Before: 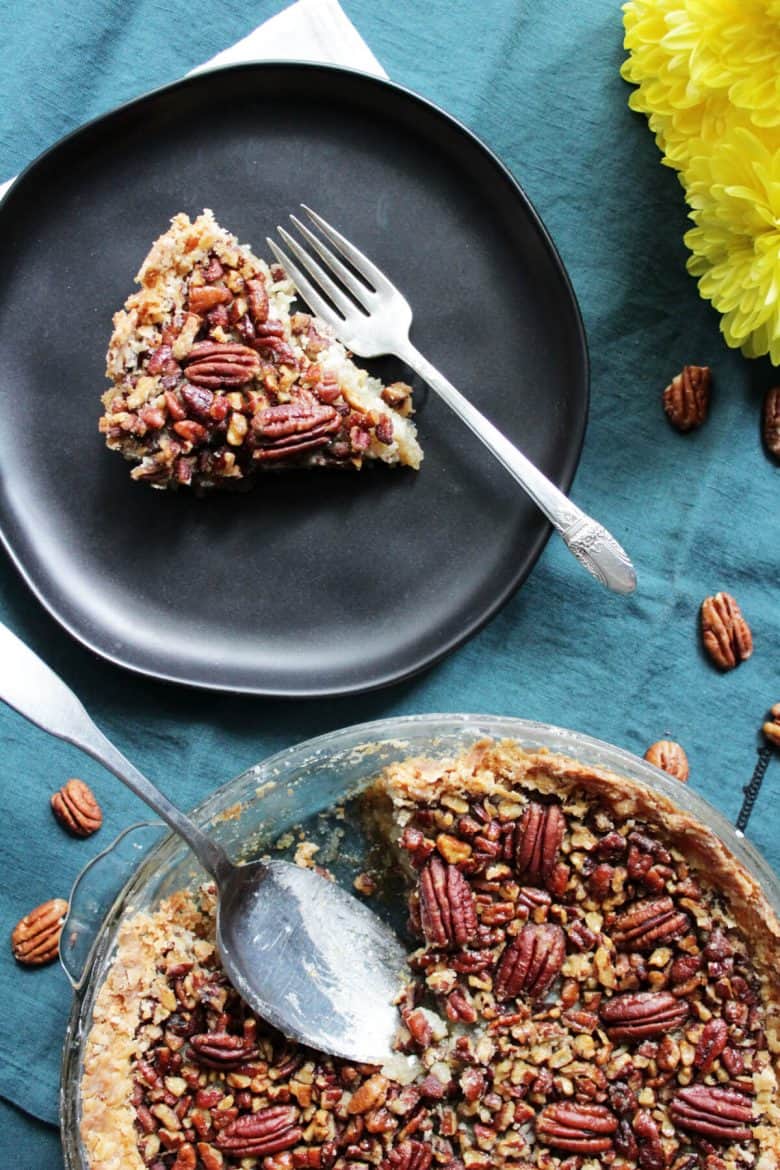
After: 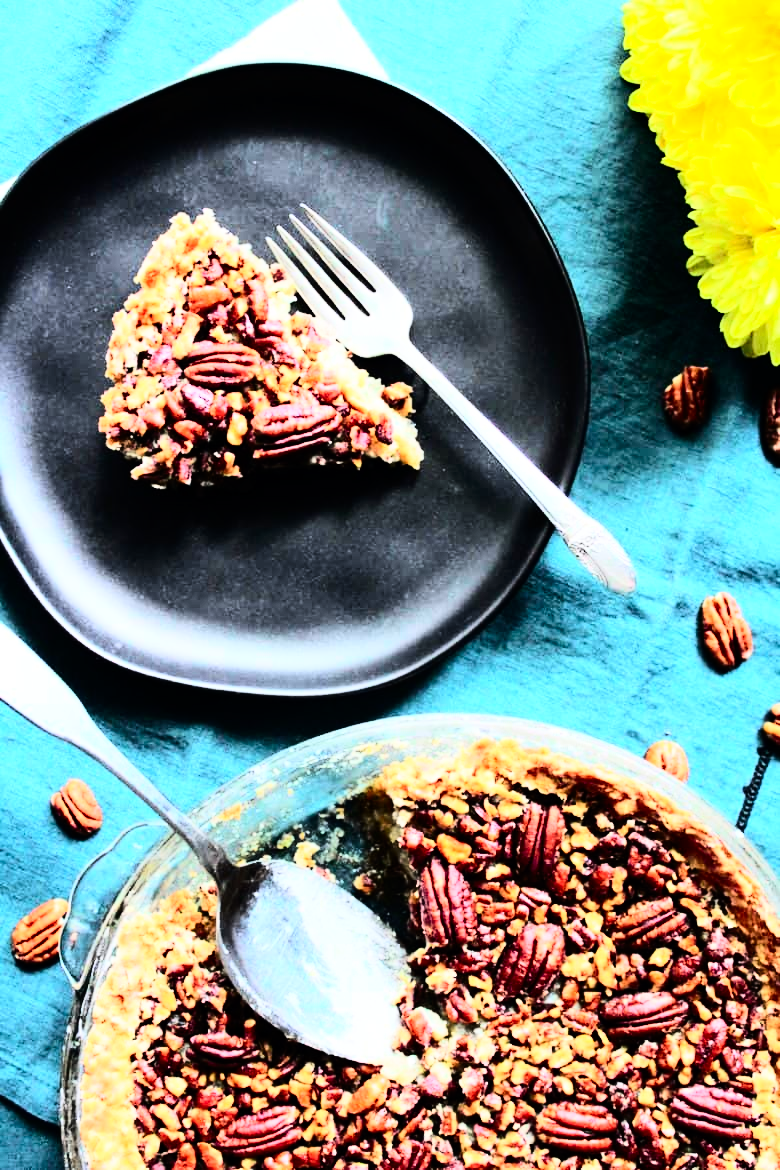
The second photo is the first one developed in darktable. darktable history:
rgb curve: curves: ch0 [(0, 0) (0.21, 0.15) (0.24, 0.21) (0.5, 0.75) (0.75, 0.96) (0.89, 0.99) (1, 1)]; ch1 [(0, 0.02) (0.21, 0.13) (0.25, 0.2) (0.5, 0.67) (0.75, 0.9) (0.89, 0.97) (1, 1)]; ch2 [(0, 0.02) (0.21, 0.13) (0.25, 0.2) (0.5, 0.67) (0.75, 0.9) (0.89, 0.97) (1, 1)], compensate middle gray true
tone curve: curves: ch0 [(0, 0) (0.126, 0.086) (0.338, 0.307) (0.494, 0.531) (0.703, 0.762) (1, 1)]; ch1 [(0, 0) (0.346, 0.324) (0.45, 0.426) (0.5, 0.5) (0.522, 0.517) (0.55, 0.578) (1, 1)]; ch2 [(0, 0) (0.44, 0.424) (0.501, 0.499) (0.554, 0.554) (0.622, 0.667) (0.707, 0.746) (1, 1)], color space Lab, independent channels, preserve colors none
